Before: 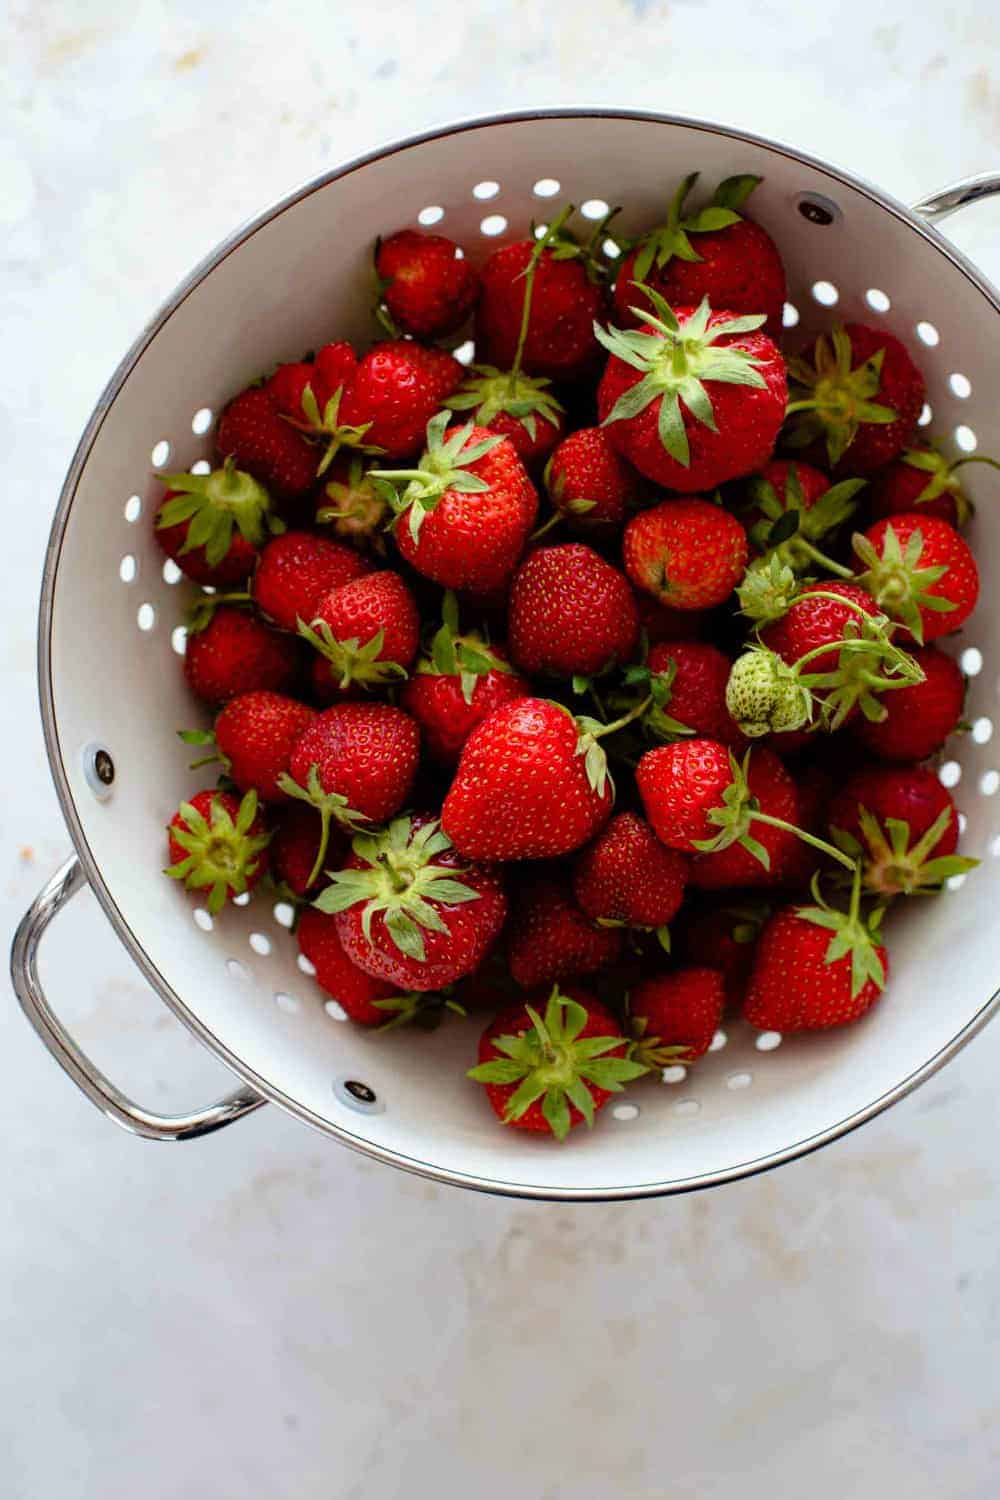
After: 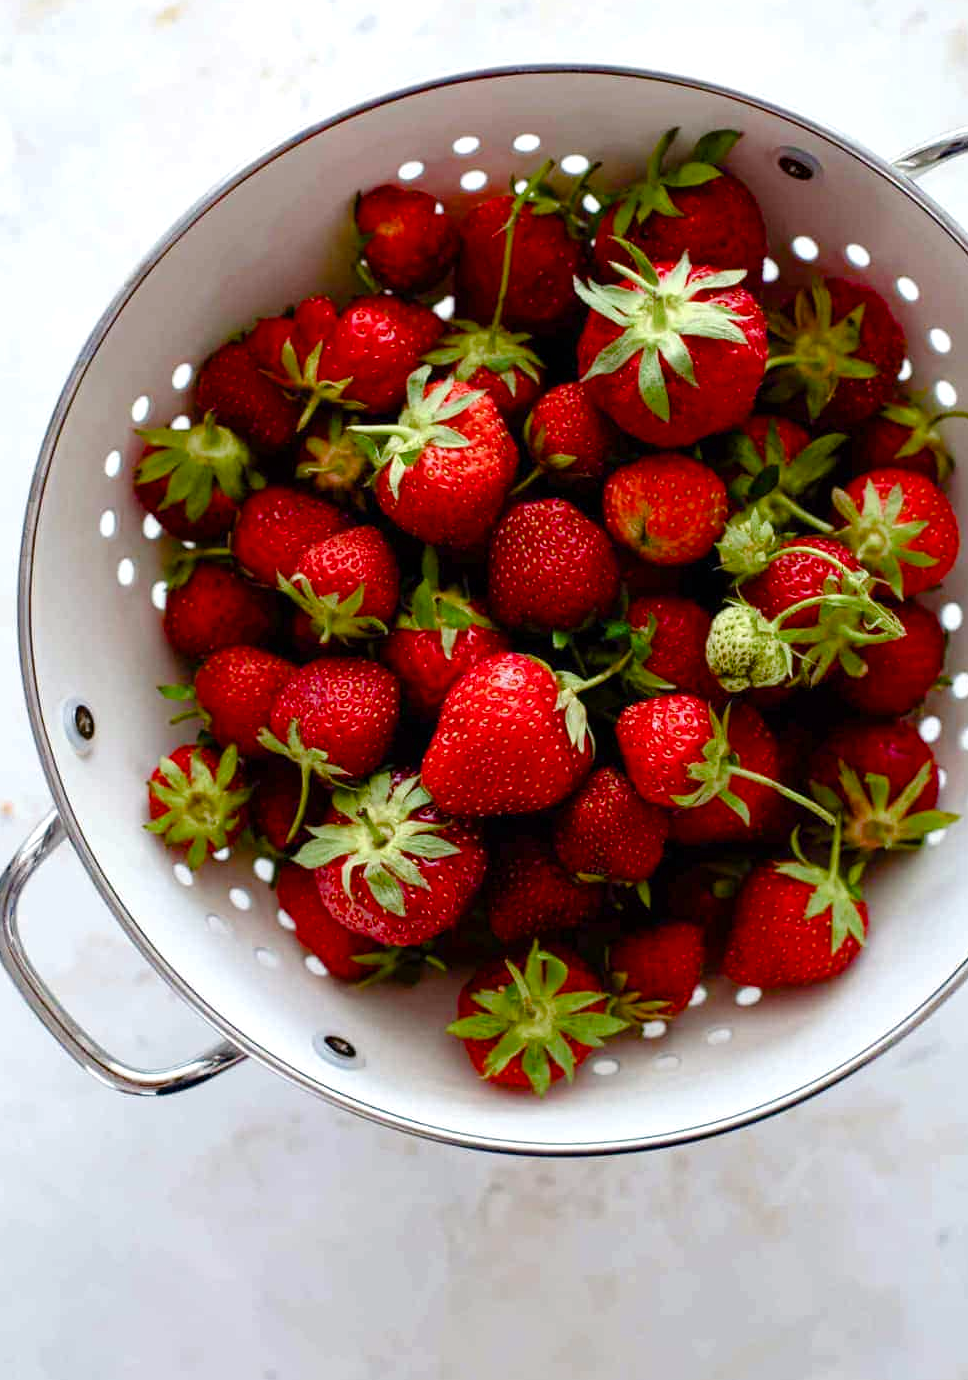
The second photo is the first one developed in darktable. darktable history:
color balance rgb: power › chroma 0.98%, power › hue 257.11°, linear chroma grading › shadows 15.937%, perceptual saturation grading › global saturation 20%, perceptual saturation grading › highlights -49.369%, perceptual saturation grading › shadows 25.64%
crop: left 2.083%, top 3.027%, right 1.086%, bottom 4.915%
levels: gray 59.41%, white 99.93%, levels [0, 0.476, 0.951]
